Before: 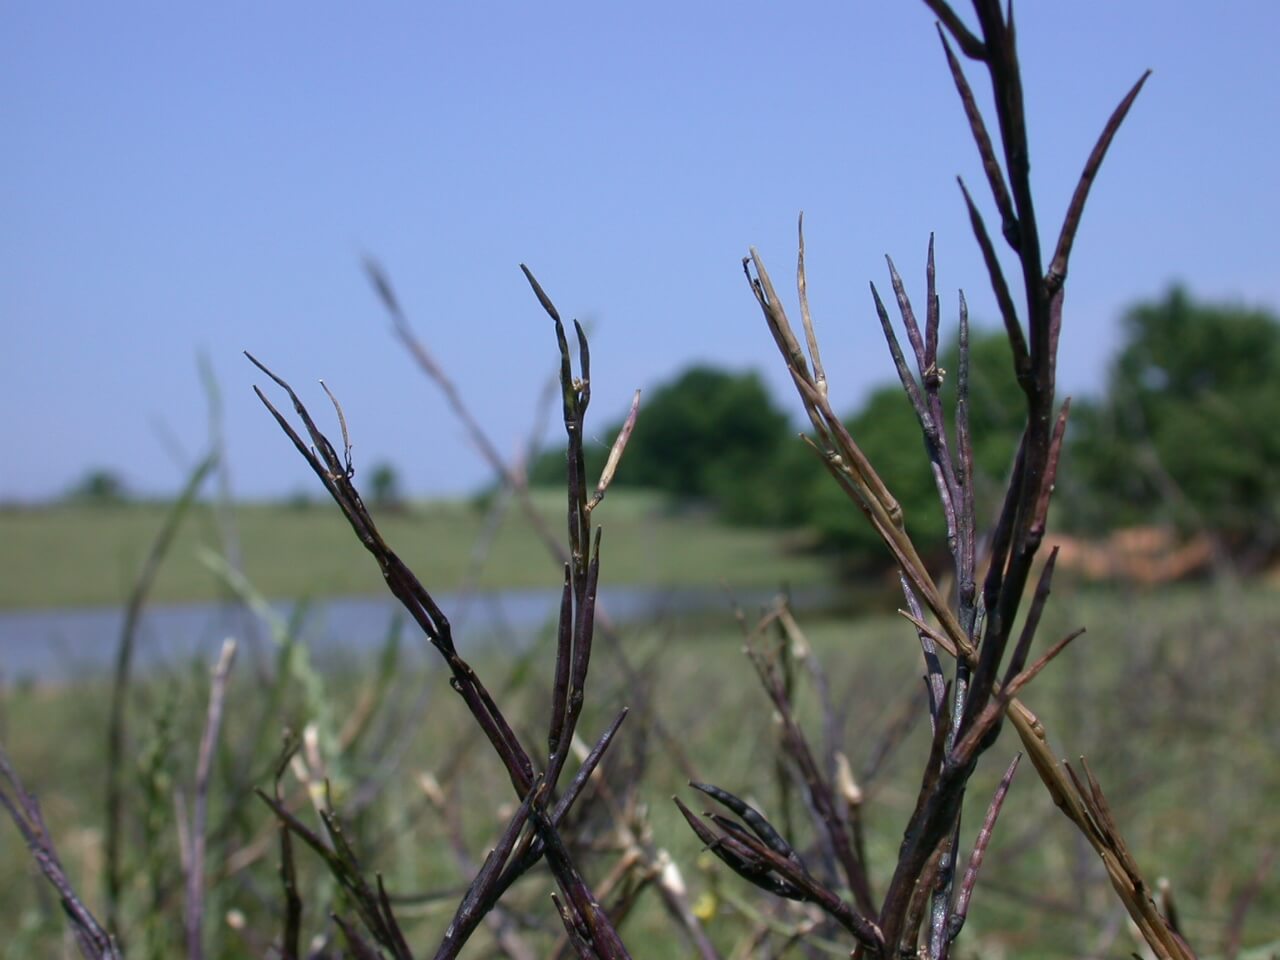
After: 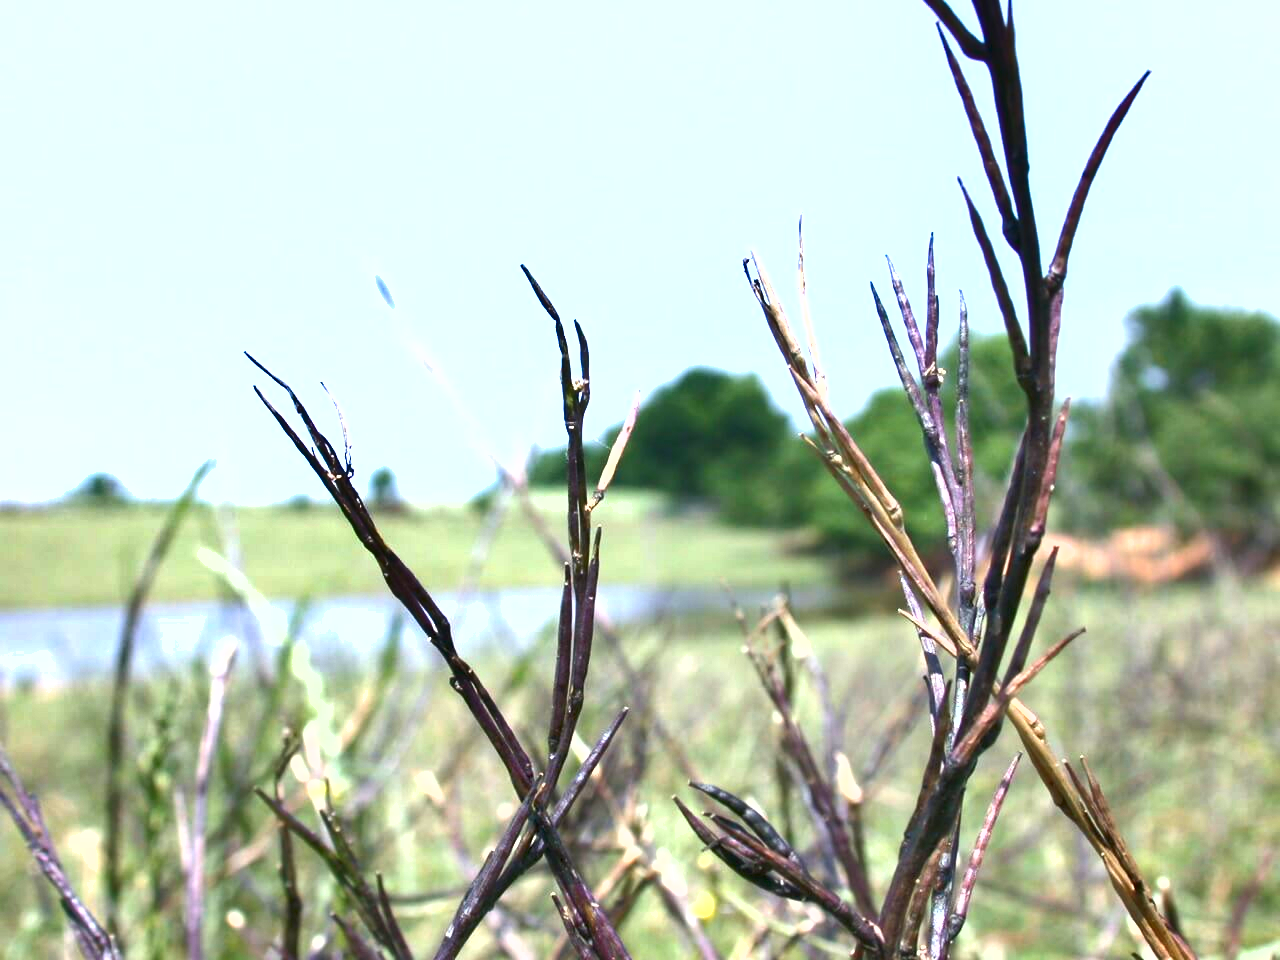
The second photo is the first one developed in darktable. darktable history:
exposure: exposure 2.248 EV, compensate exposure bias true, compensate highlight preservation false
shadows and highlights: shadows 43.58, white point adjustment -1.32, soften with gaussian
